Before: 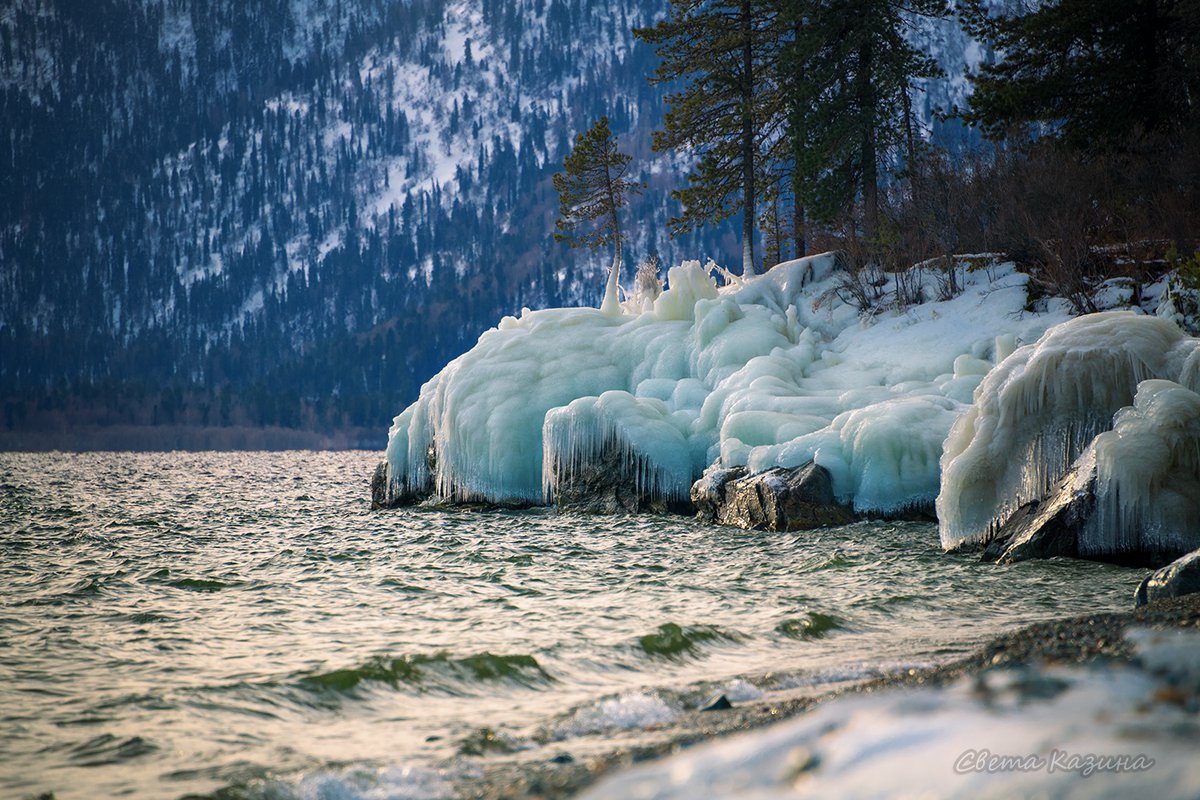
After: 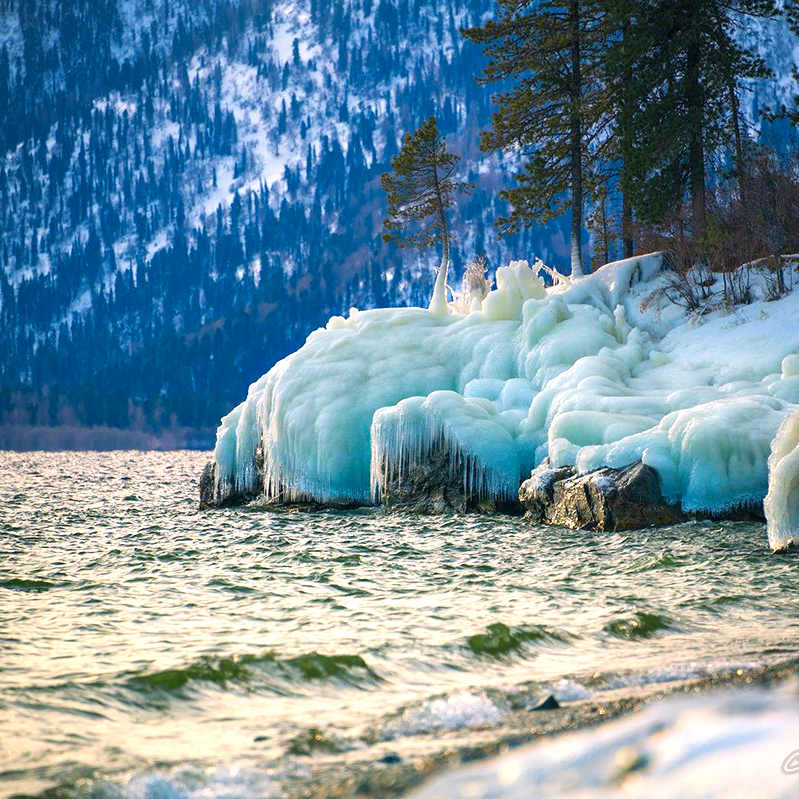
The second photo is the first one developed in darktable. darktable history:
crop and rotate: left 14.385%, right 18.948%
color correction: saturation 1.34
exposure: black level correction 0, exposure 0.5 EV, compensate highlight preservation false
